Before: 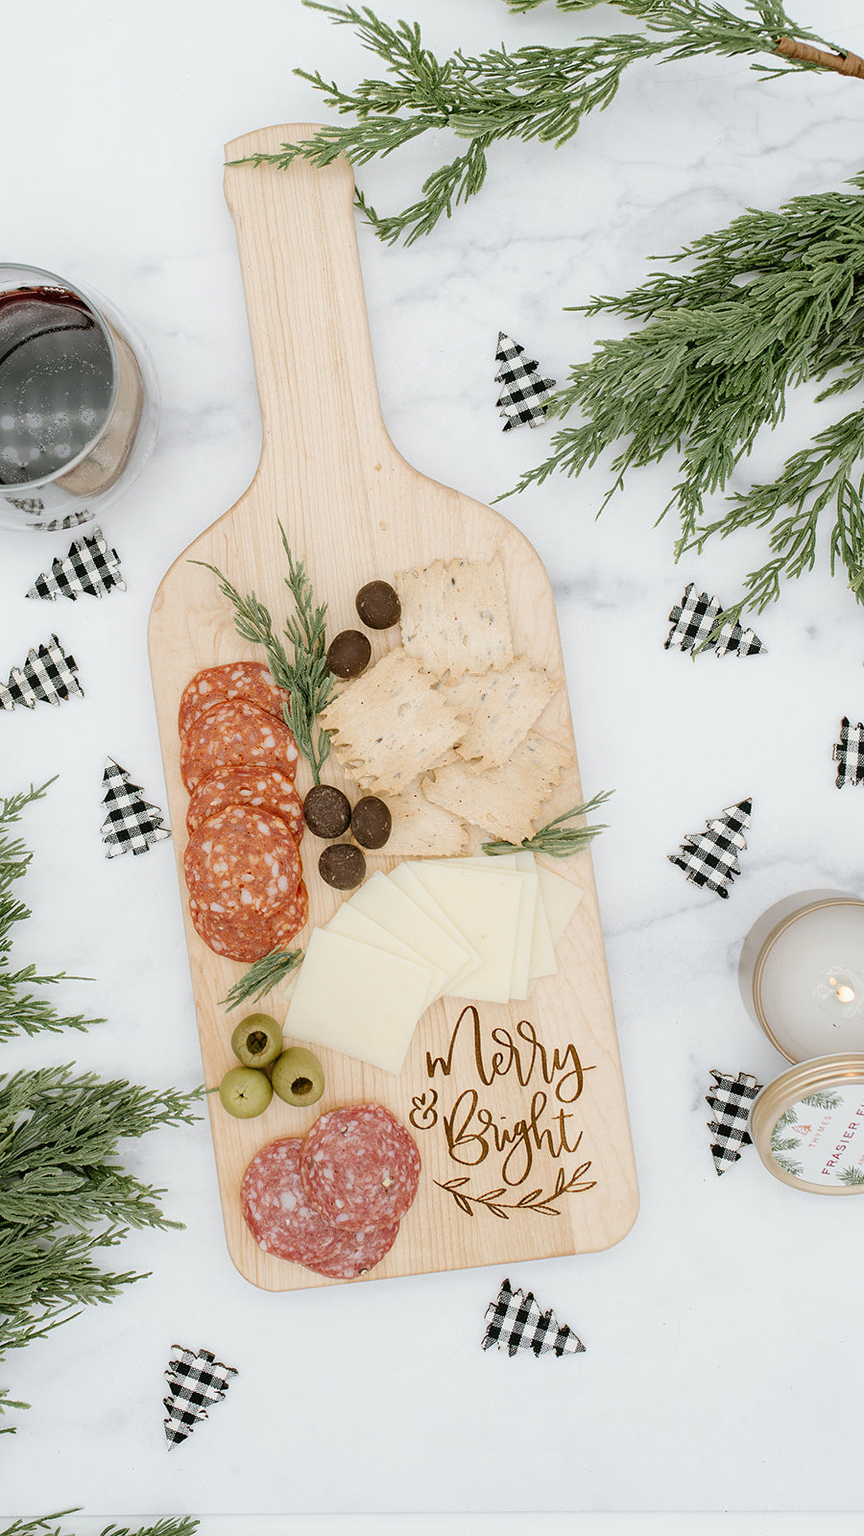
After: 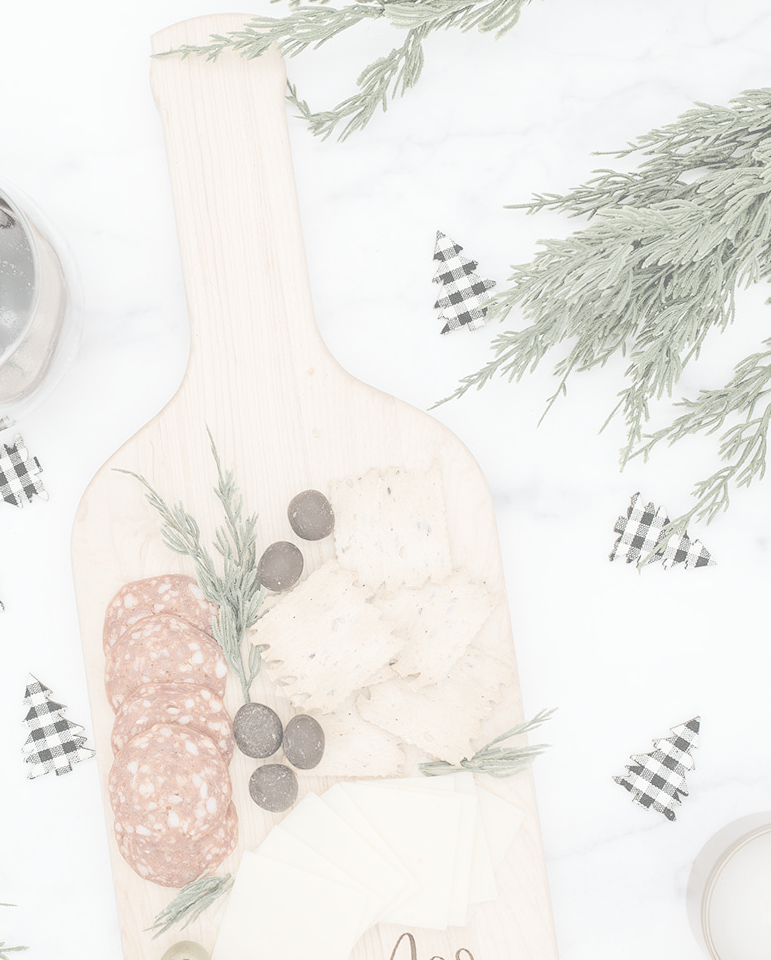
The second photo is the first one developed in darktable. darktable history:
exposure: black level correction 0, exposure 1.001 EV, compensate highlight preservation false
contrast brightness saturation: contrast -0.336, brightness 0.743, saturation -0.779
crop and rotate: left 9.263%, top 7.222%, right 4.987%, bottom 32.768%
contrast equalizer: y [[0.5, 0.5, 0.468, 0.5, 0.5, 0.5], [0.5 ×6], [0.5 ×6], [0 ×6], [0 ×6]], mix -0.987
